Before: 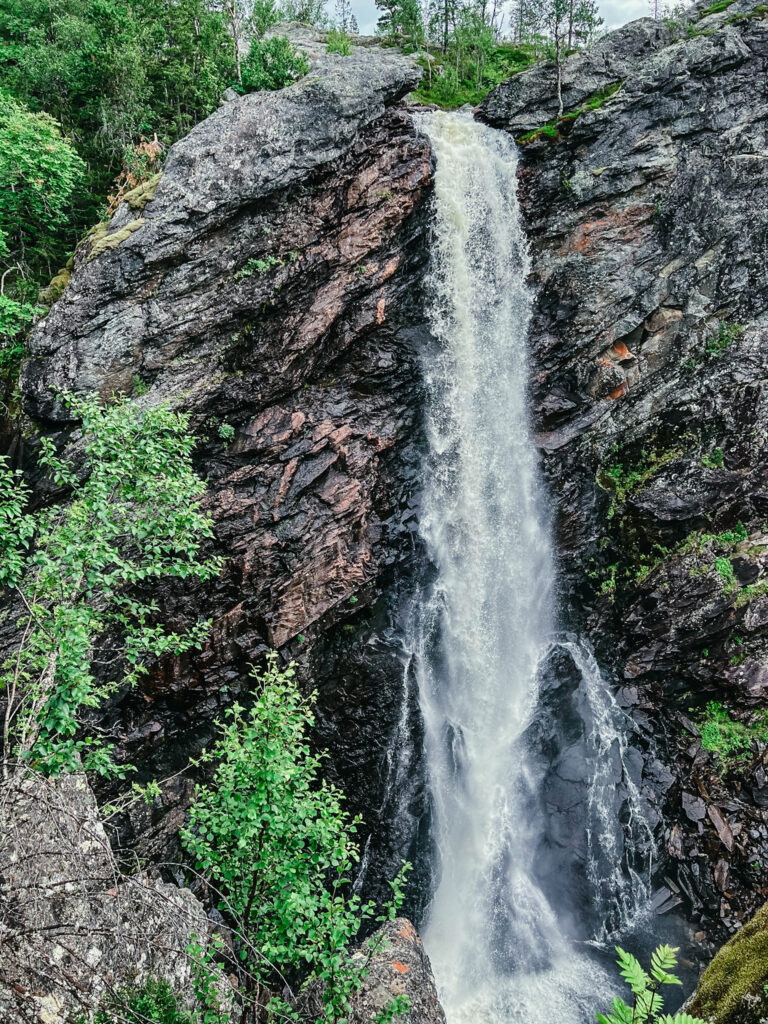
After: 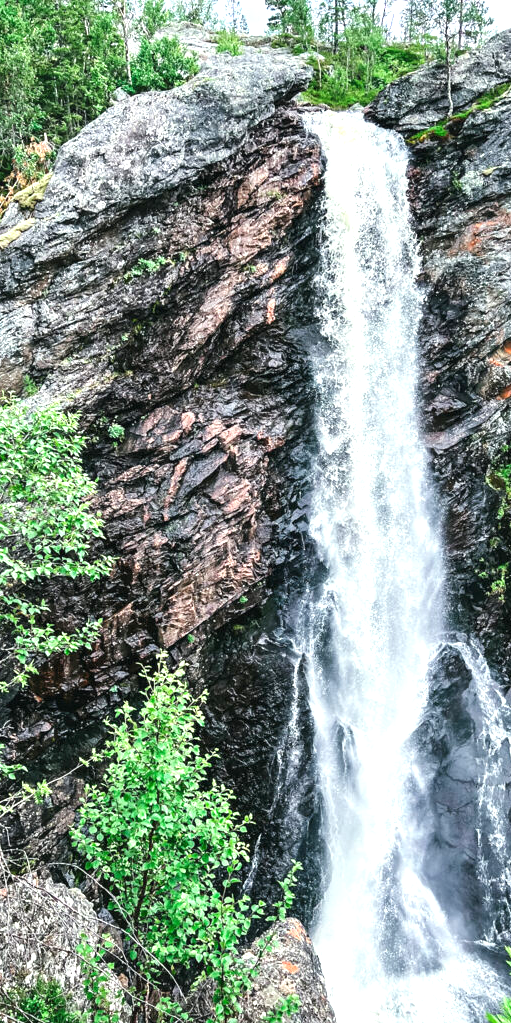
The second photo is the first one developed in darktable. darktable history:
exposure: black level correction 0, exposure 1 EV, compensate exposure bias true, compensate highlight preservation false
crop and rotate: left 14.385%, right 18.948%
